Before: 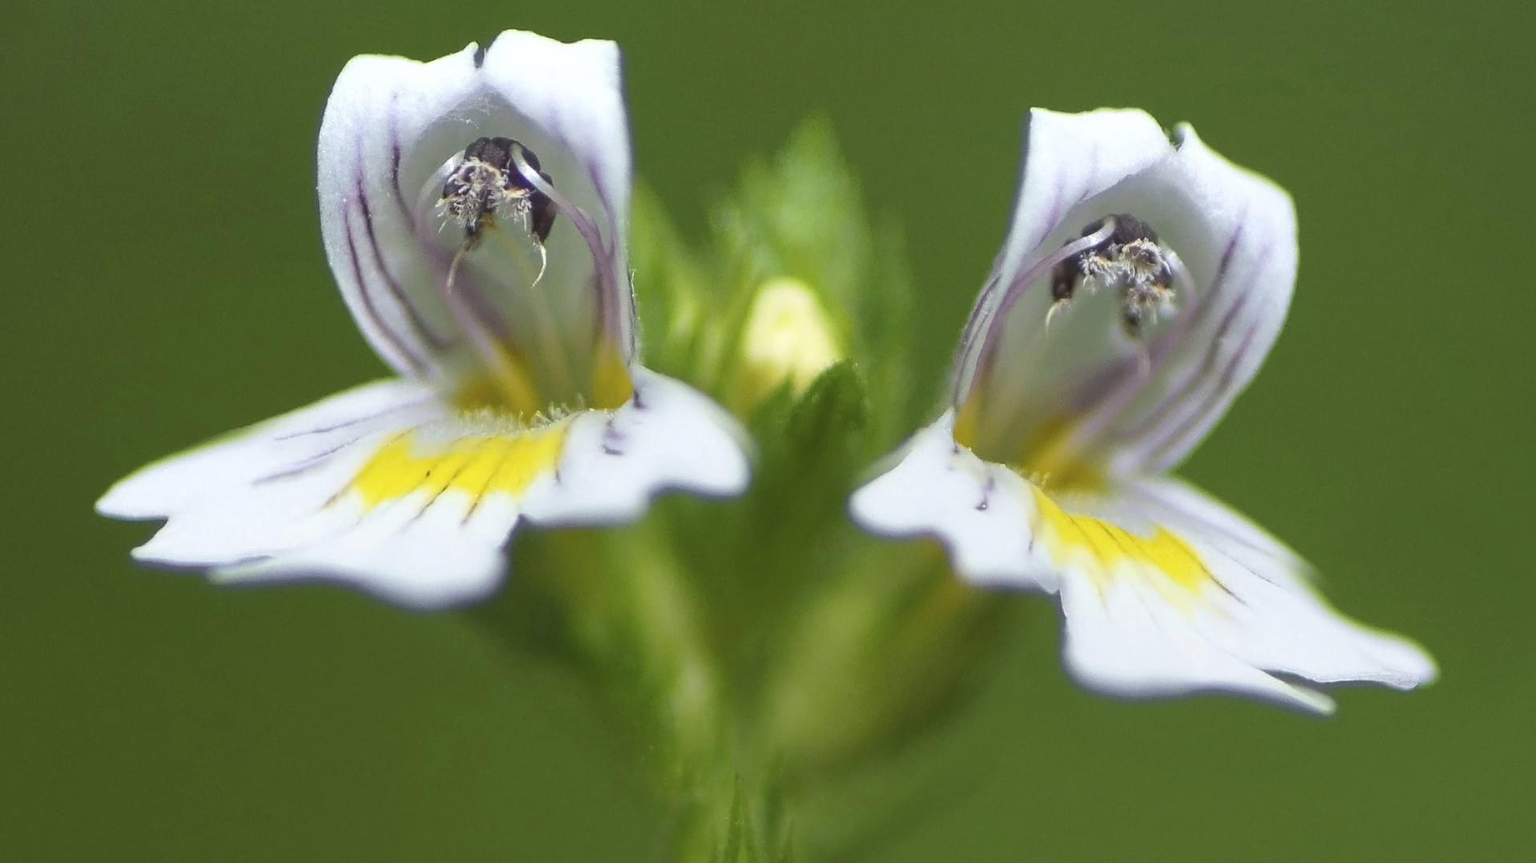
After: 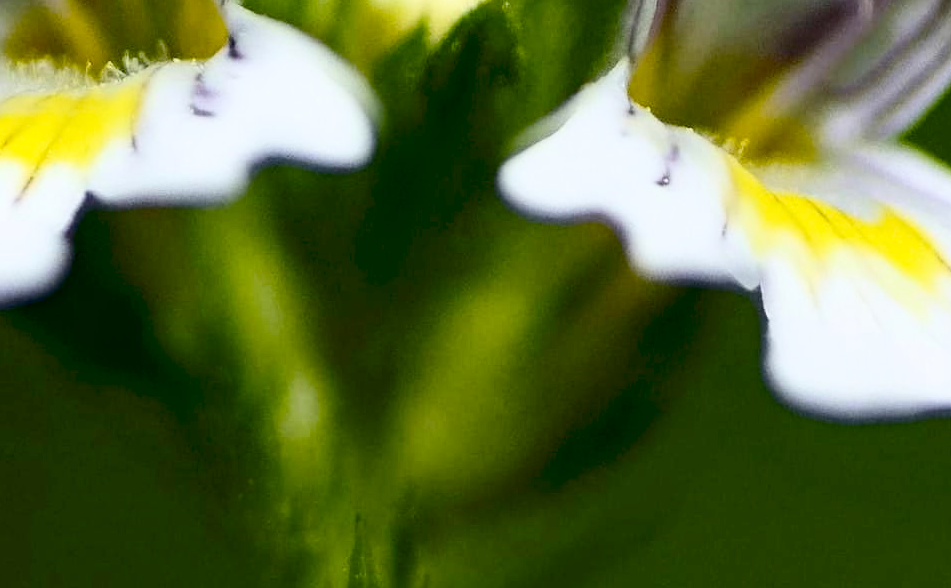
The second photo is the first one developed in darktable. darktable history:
crop: left 29.343%, top 41.905%, right 20.997%, bottom 3.462%
contrast brightness saturation: contrast 0.285
exposure: black level correction 0.058, compensate highlight preservation false
